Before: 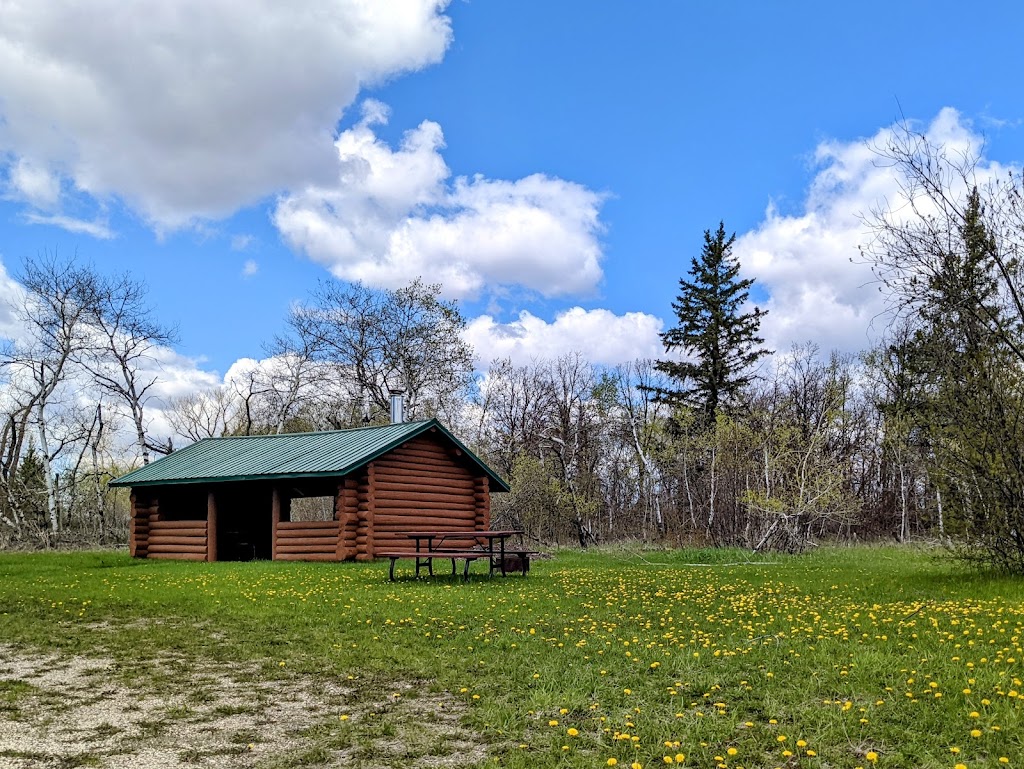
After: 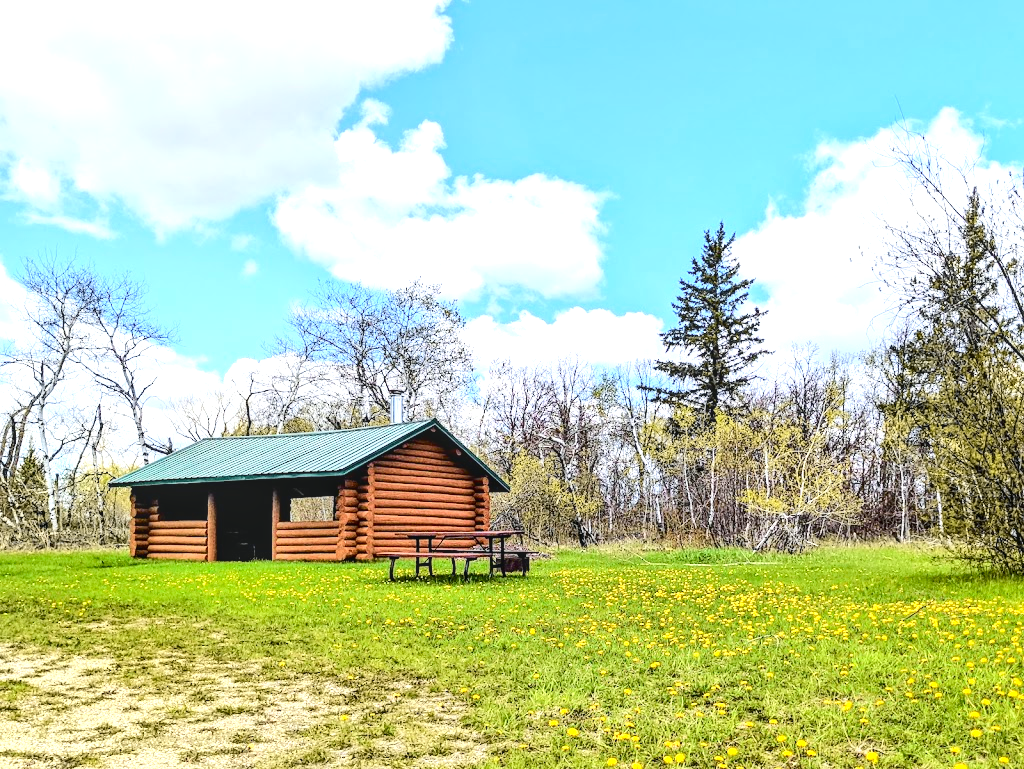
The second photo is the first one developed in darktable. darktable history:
tone curve: curves: ch0 [(0, 0.03) (0.113, 0.087) (0.207, 0.184) (0.515, 0.612) (0.712, 0.793) (1, 0.946)]; ch1 [(0, 0) (0.172, 0.123) (0.317, 0.279) (0.407, 0.401) (0.476, 0.482) (0.505, 0.499) (0.534, 0.534) (0.632, 0.645) (0.726, 0.745) (1, 1)]; ch2 [(0, 0) (0.411, 0.424) (0.505, 0.505) (0.521, 0.524) (0.541, 0.569) (0.65, 0.699) (1, 1)], color space Lab, independent channels, preserve colors none
exposure: black level correction 0, exposure 1.5 EV, compensate exposure bias true, compensate highlight preservation false
local contrast: on, module defaults
